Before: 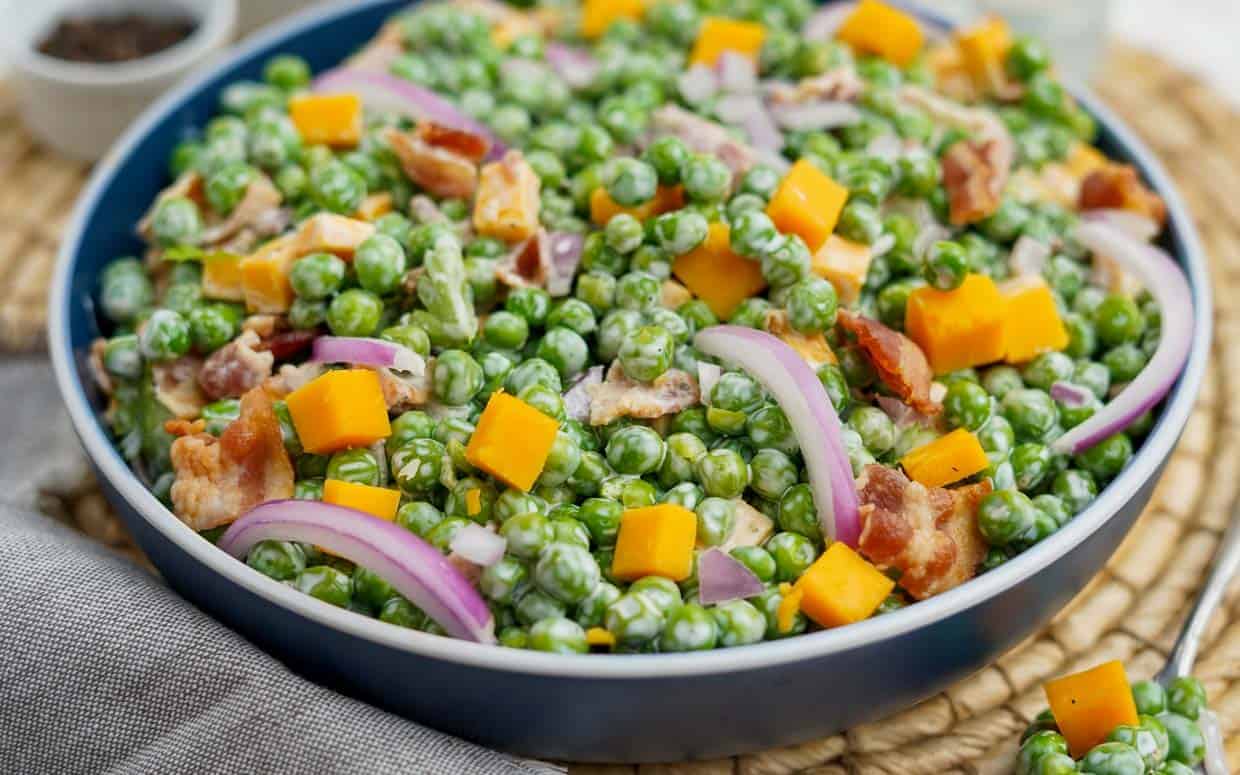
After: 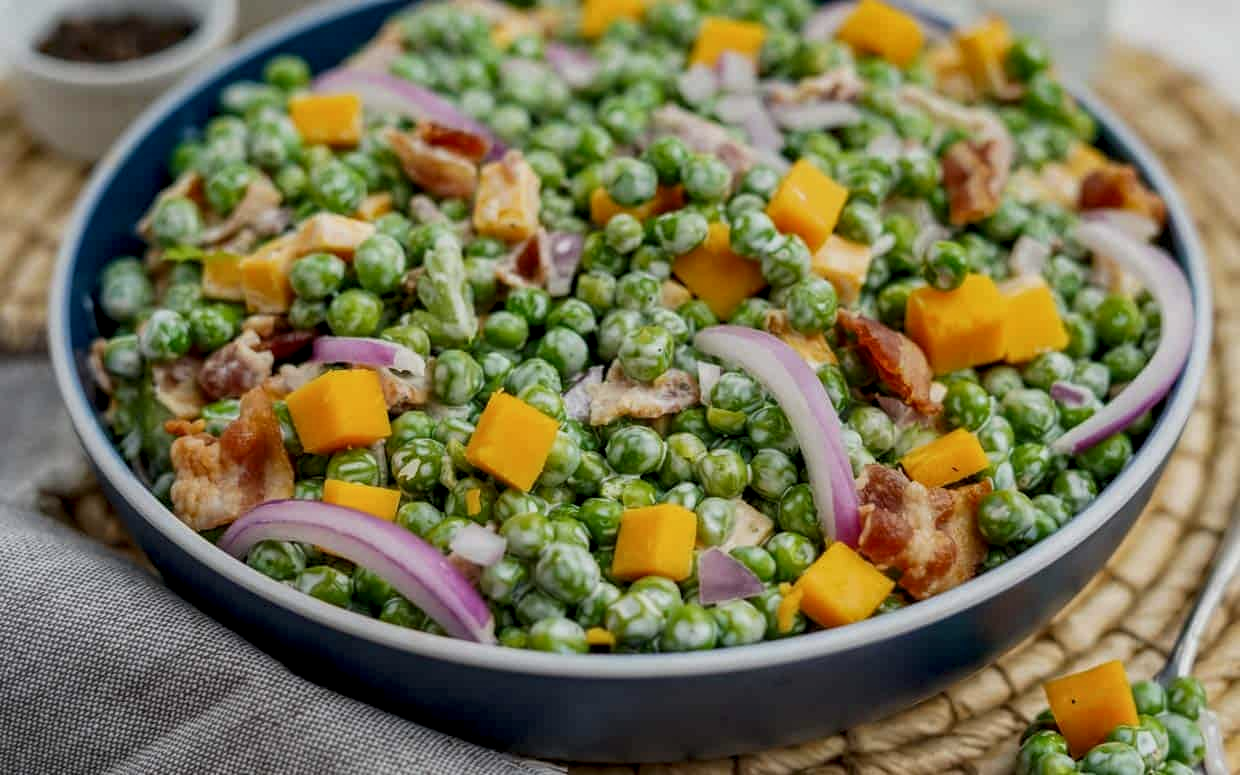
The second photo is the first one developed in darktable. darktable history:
exposure: exposure -0.488 EV, compensate exposure bias true, compensate highlight preservation false
local contrast: detail 138%
